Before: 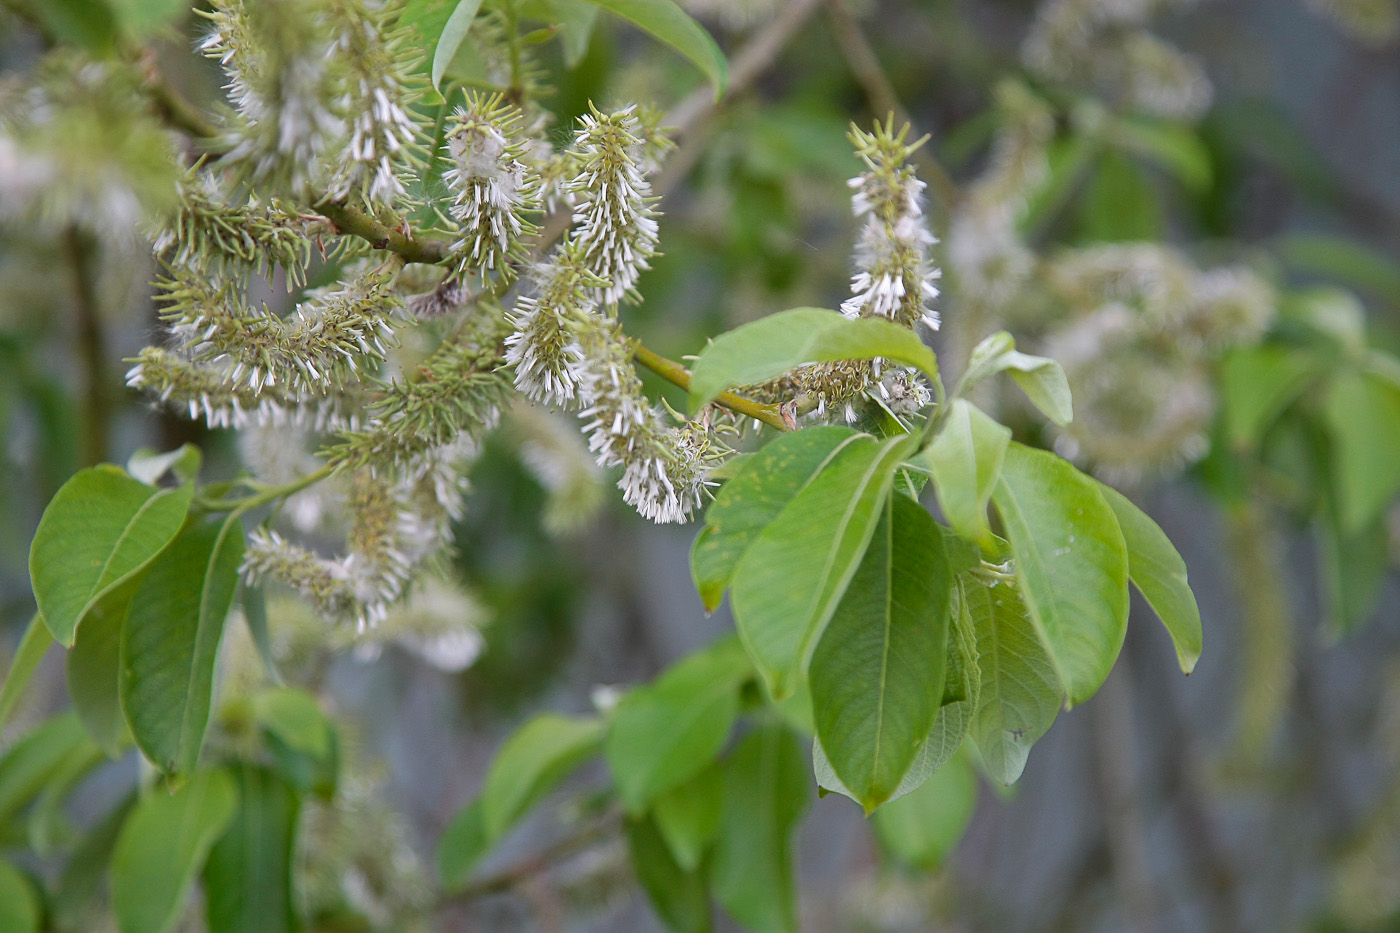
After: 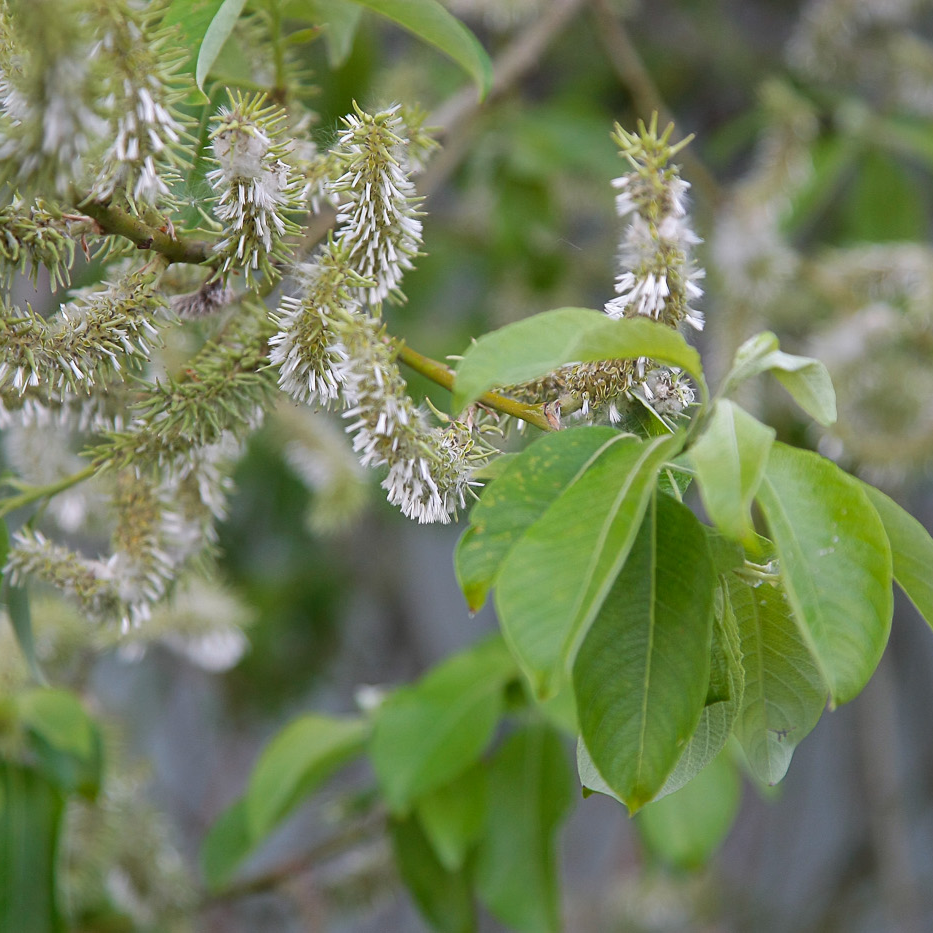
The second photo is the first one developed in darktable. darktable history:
crop: left 16.902%, right 16.422%
